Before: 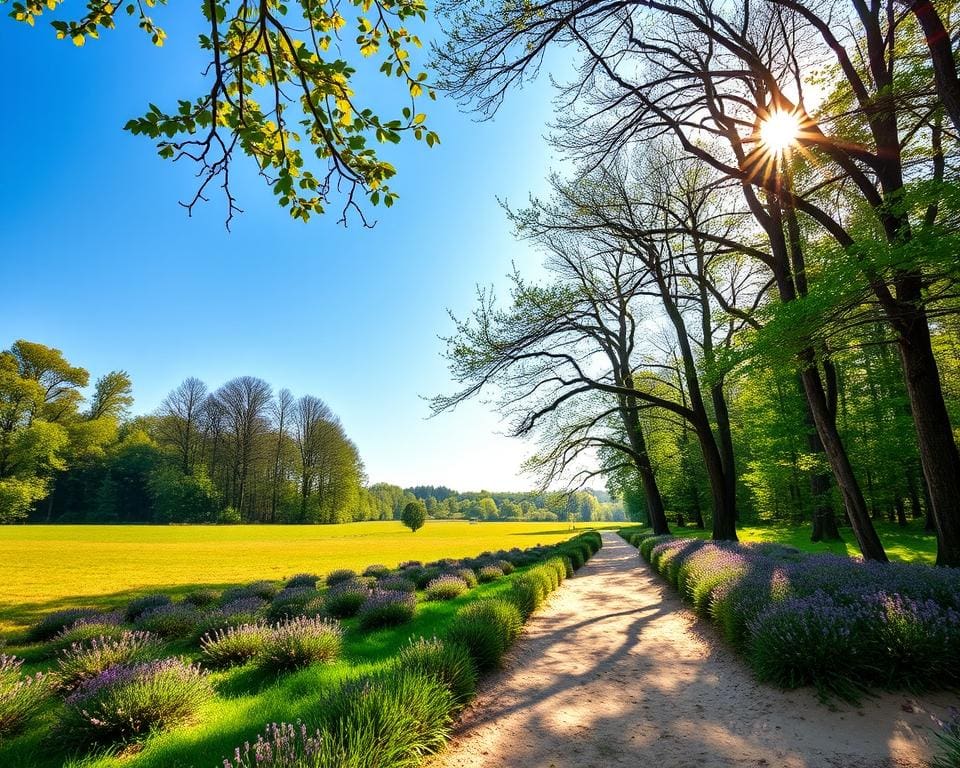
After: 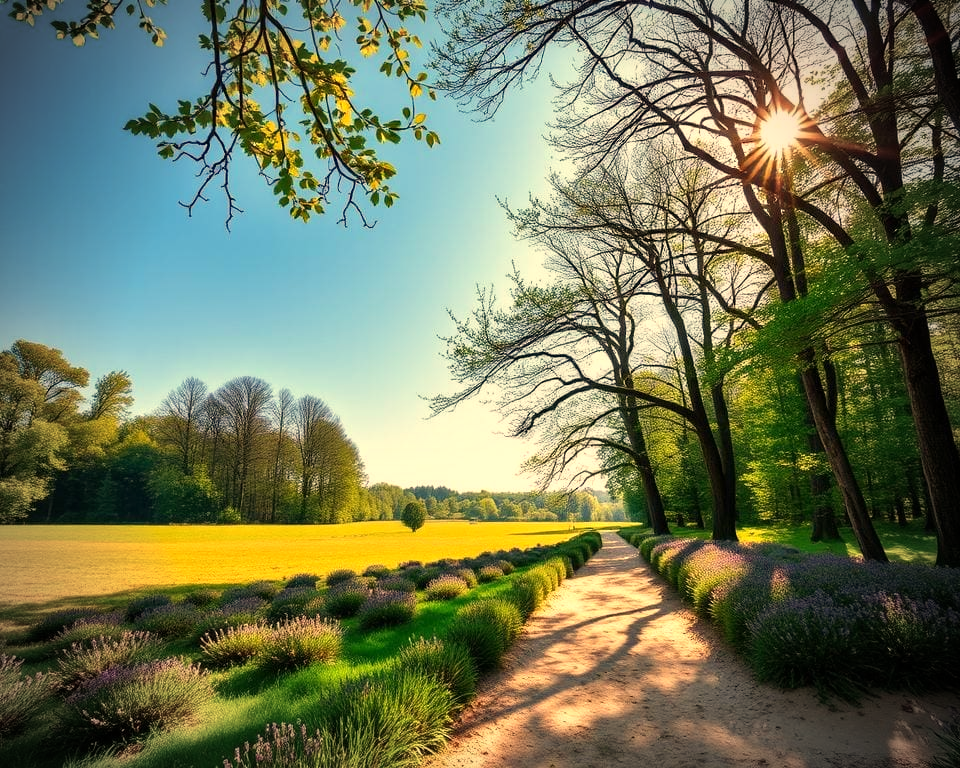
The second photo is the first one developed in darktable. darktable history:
white balance: red 1.138, green 0.996, blue 0.812
vignetting: fall-off start 75%, brightness -0.692, width/height ratio 1.084
